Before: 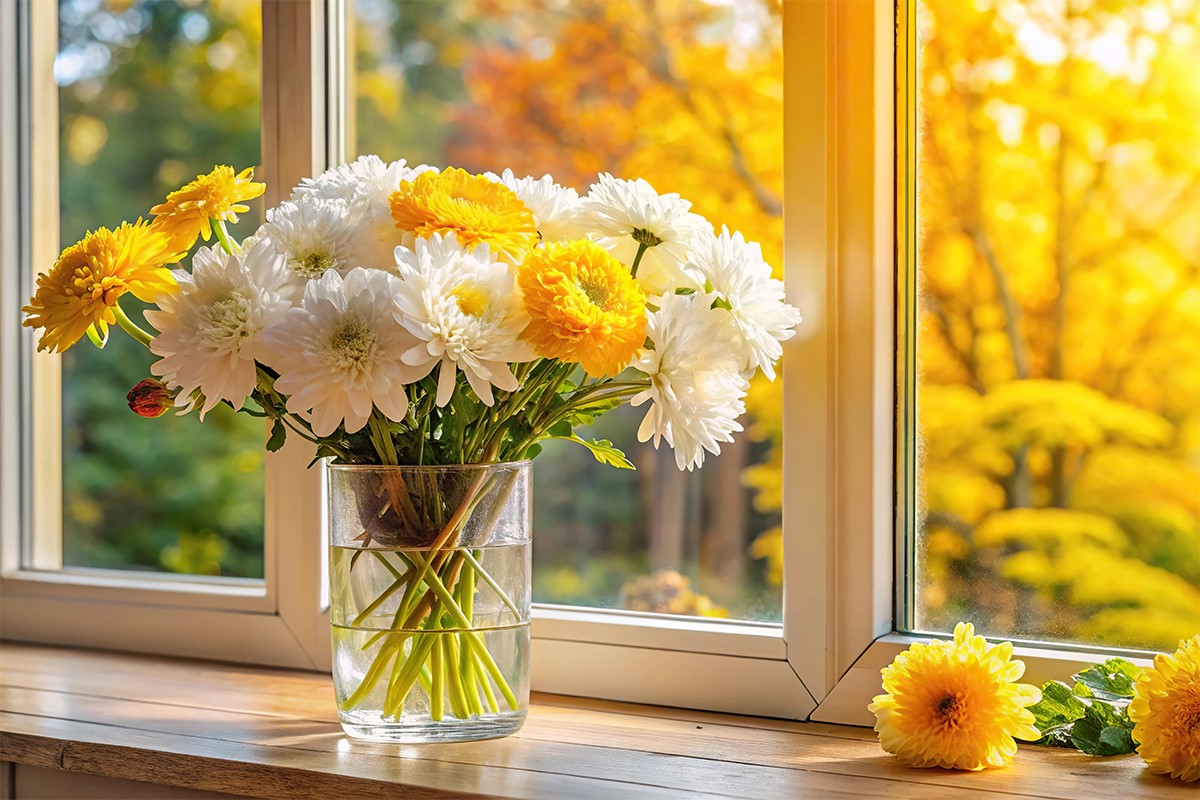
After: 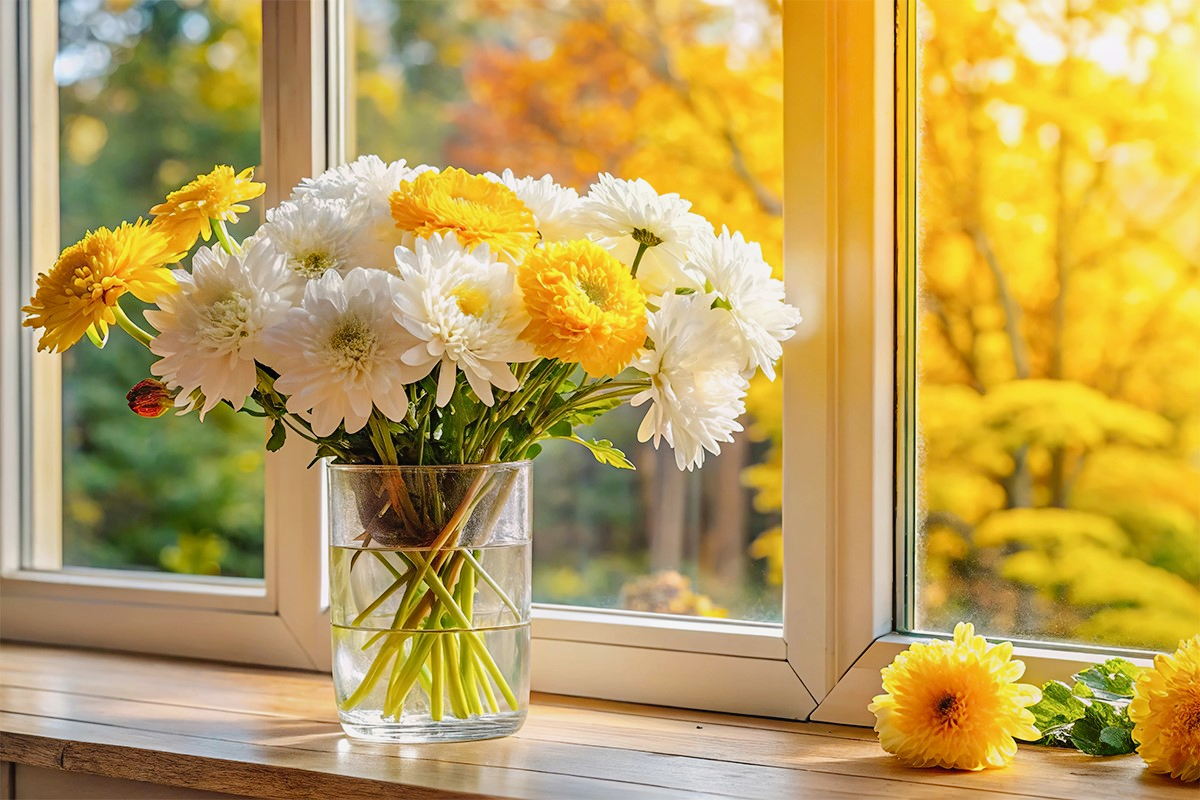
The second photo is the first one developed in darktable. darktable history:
tone curve: curves: ch0 [(0, 0.013) (0.036, 0.035) (0.274, 0.288) (0.504, 0.536) (0.844, 0.84) (1, 0.97)]; ch1 [(0, 0) (0.389, 0.403) (0.462, 0.48) (0.499, 0.5) (0.522, 0.534) (0.567, 0.588) (0.626, 0.645) (0.749, 0.781) (1, 1)]; ch2 [(0, 0) (0.457, 0.486) (0.5, 0.501) (0.533, 0.539) (0.599, 0.6) (0.704, 0.732) (1, 1)], preserve colors none
